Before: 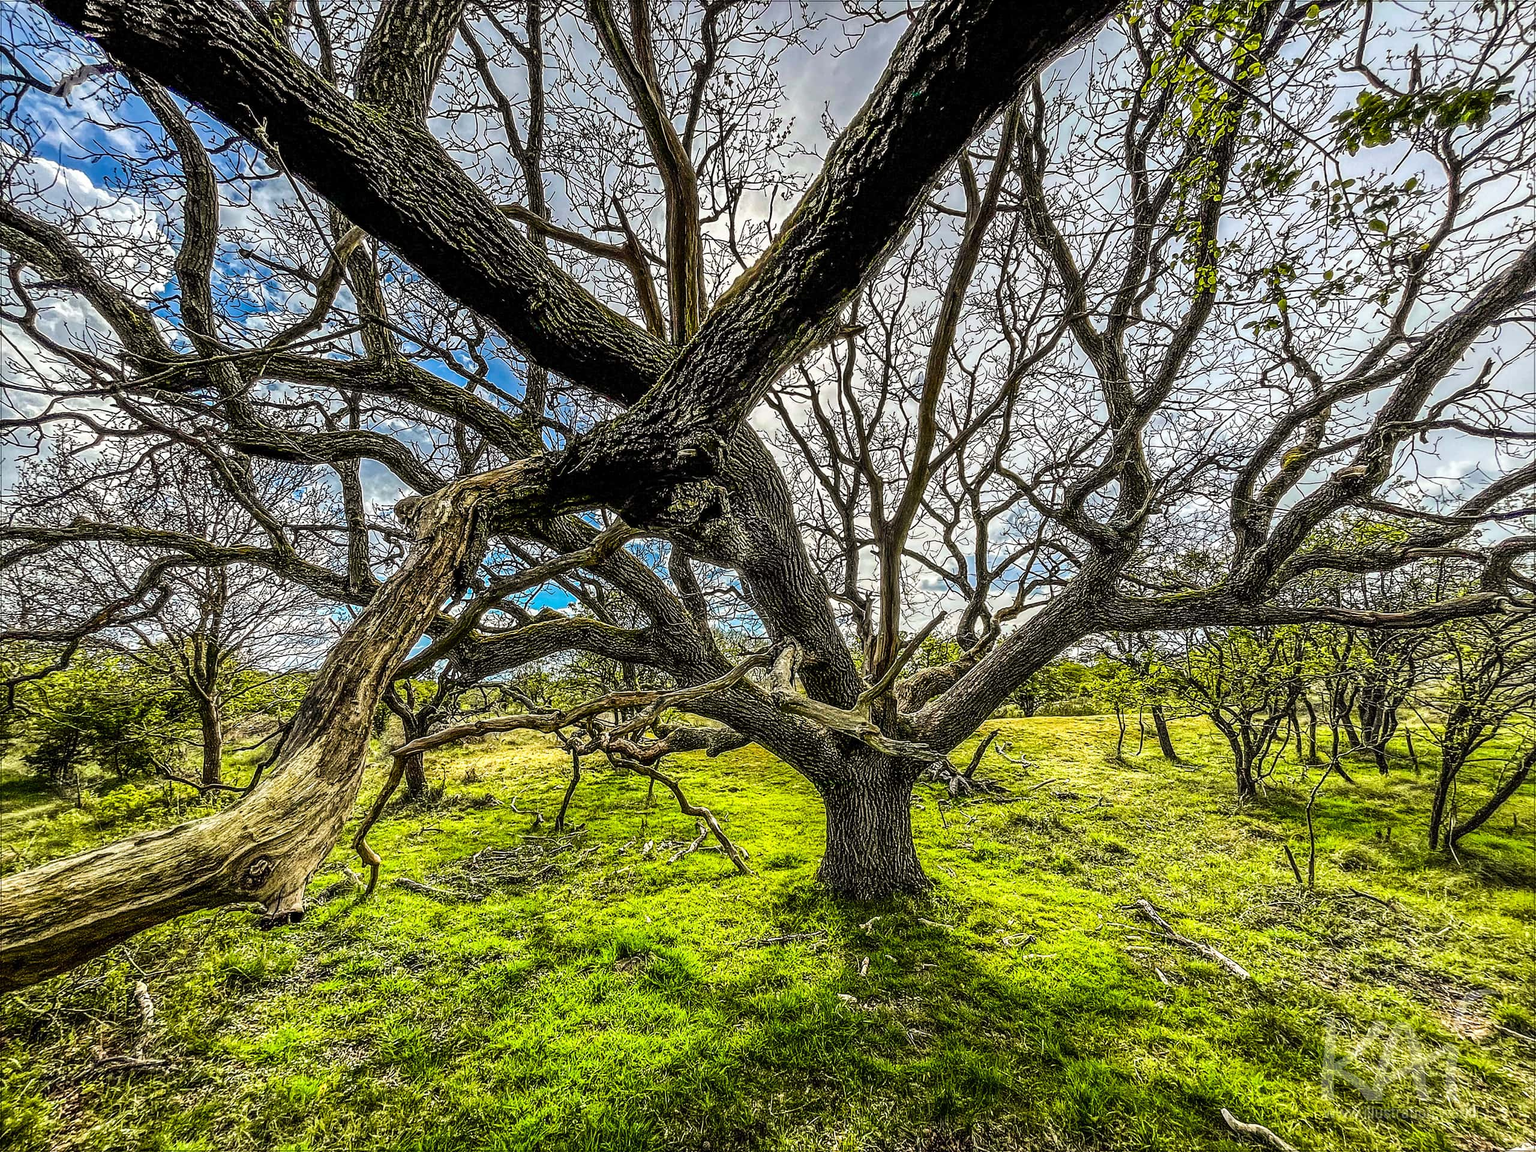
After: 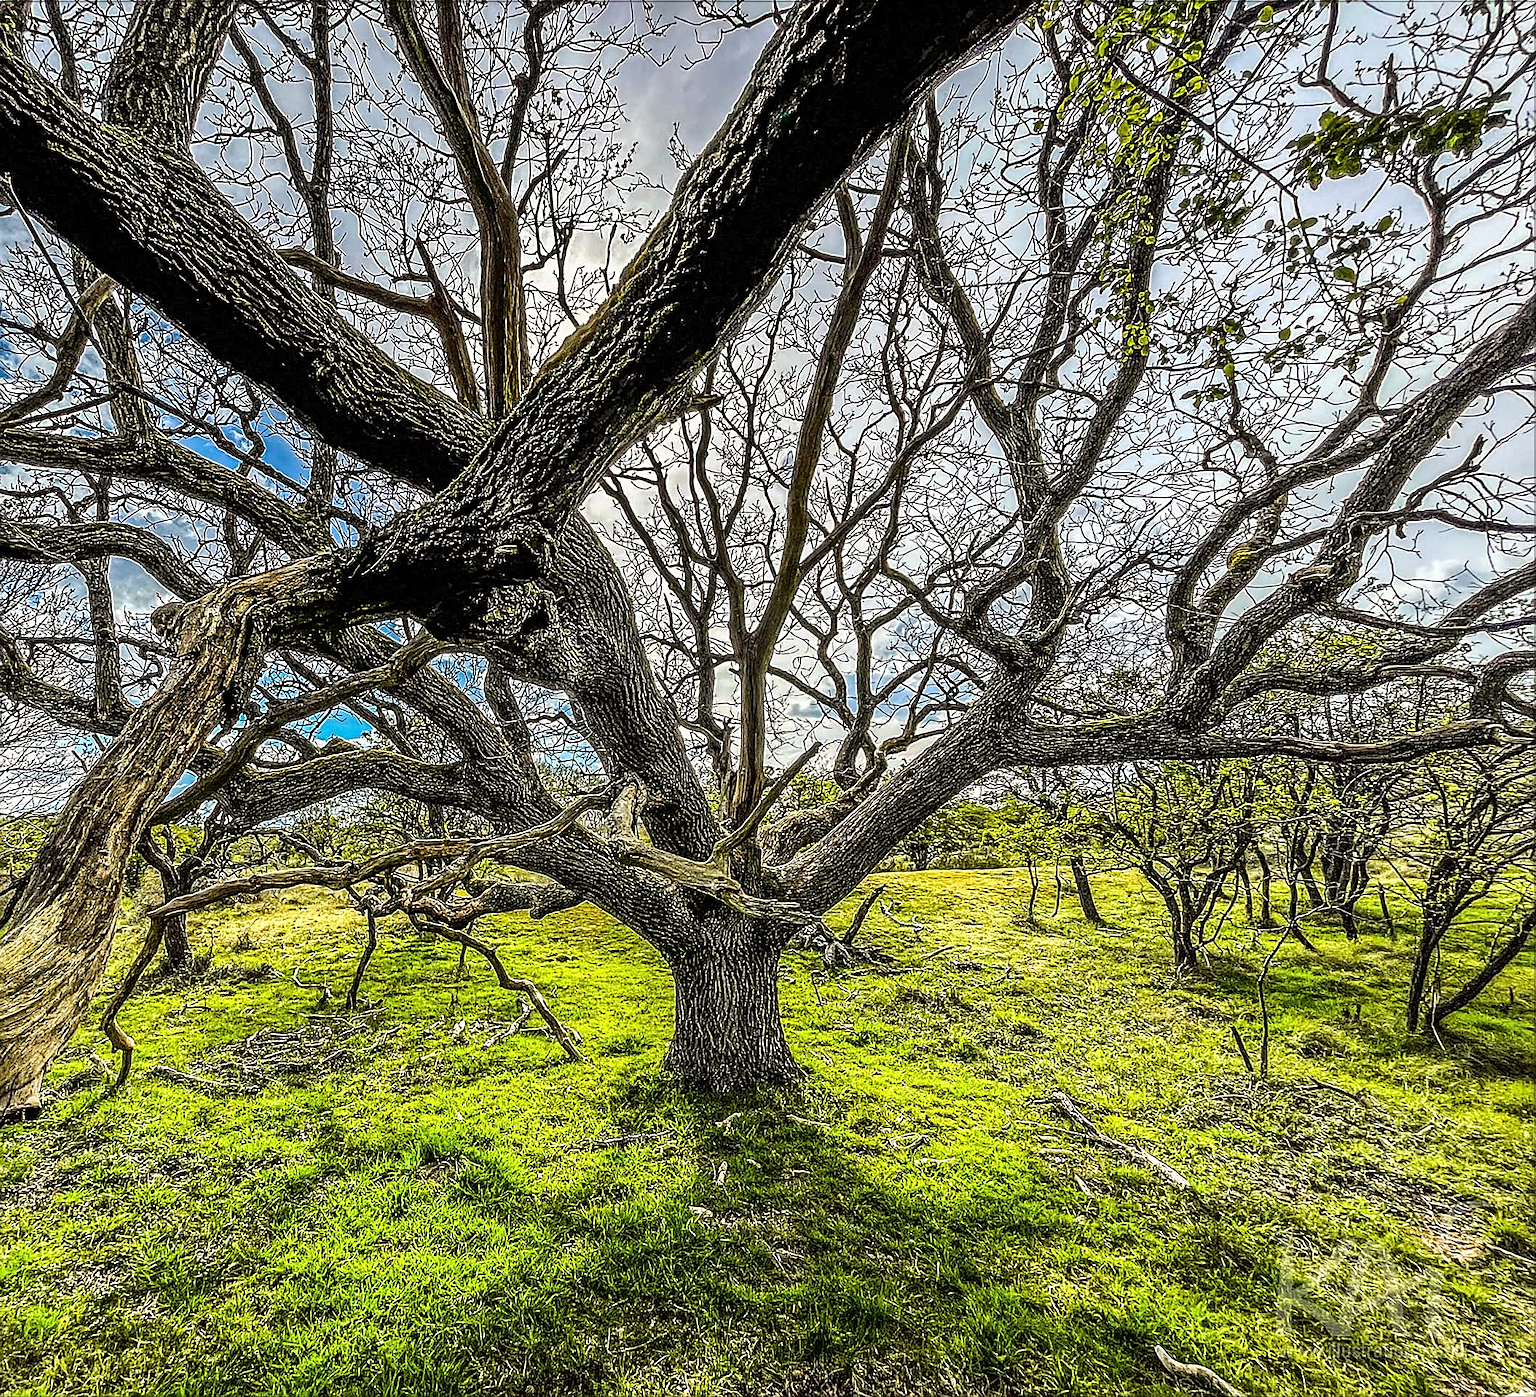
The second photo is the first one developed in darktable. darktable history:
crop: left 17.582%, bottom 0.031%
sharpen: on, module defaults
